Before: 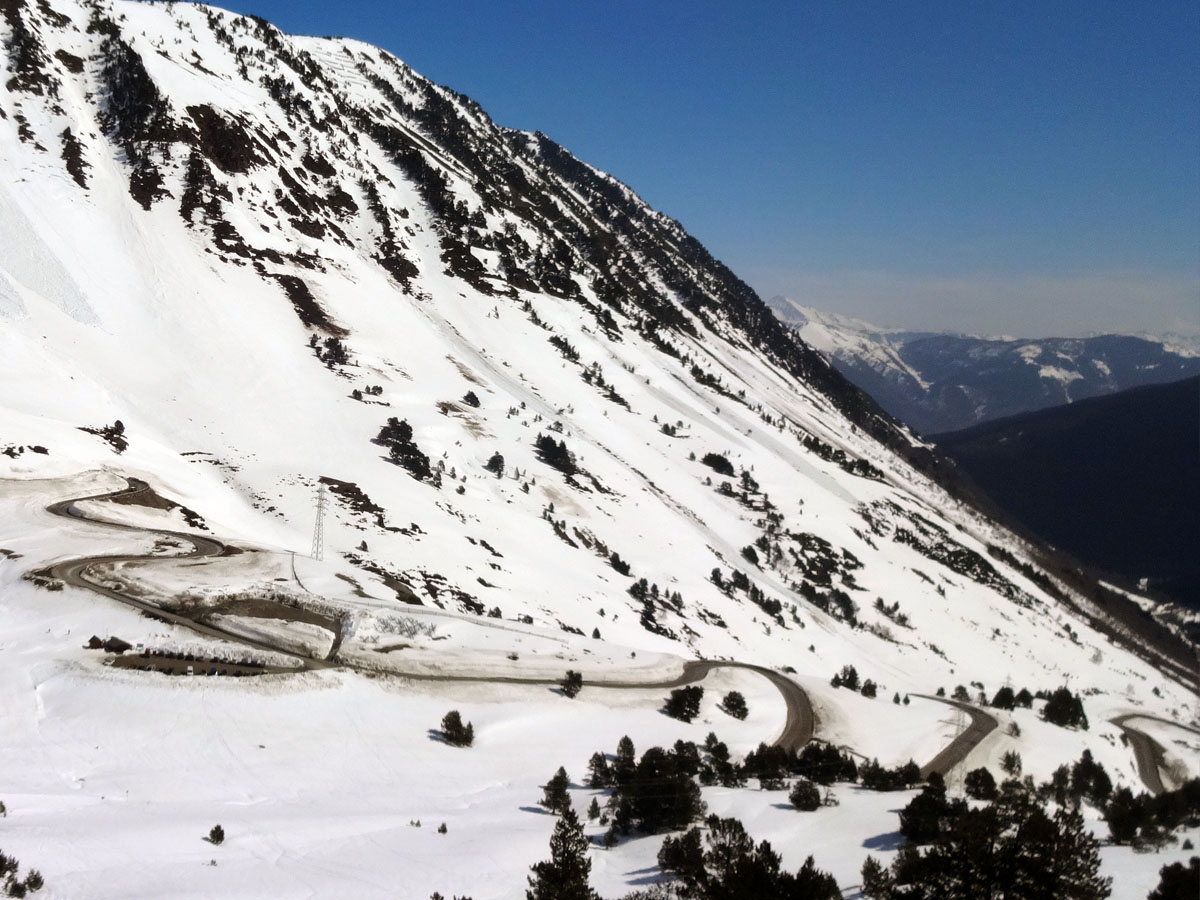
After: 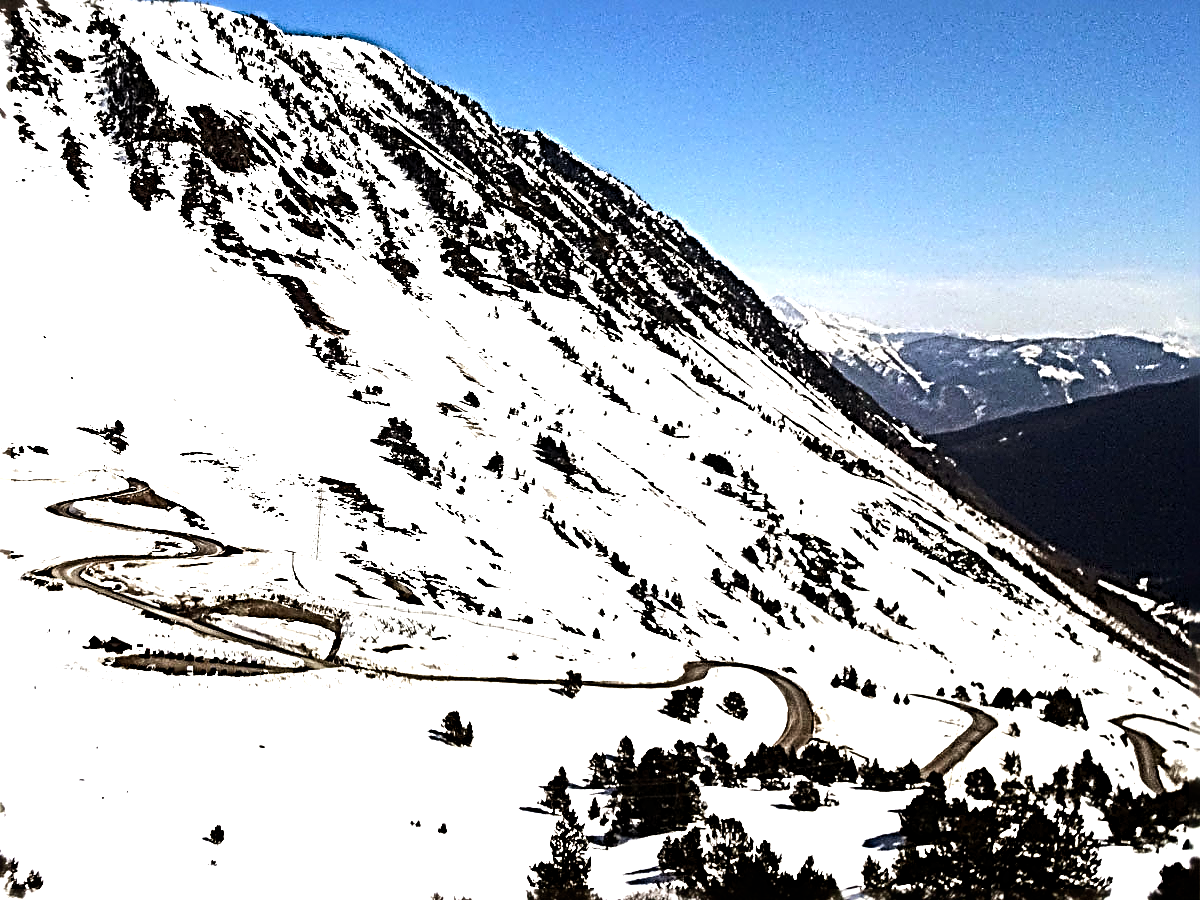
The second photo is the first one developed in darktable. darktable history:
exposure: black level correction 0, exposure 1.095 EV, compensate highlight preservation false
levels: levels [0, 0.498, 0.996]
sharpen: radius 4.016, amount 2
color balance rgb: power › chroma 0.666%, power › hue 60°, perceptual saturation grading › global saturation -0.085%, perceptual saturation grading › highlights -31.229%, perceptual saturation grading › mid-tones 5.418%, perceptual saturation grading › shadows 17.823%, perceptual brilliance grading › highlights 17.795%, perceptual brilliance grading › mid-tones 30.738%, perceptual brilliance grading › shadows -31.137%
